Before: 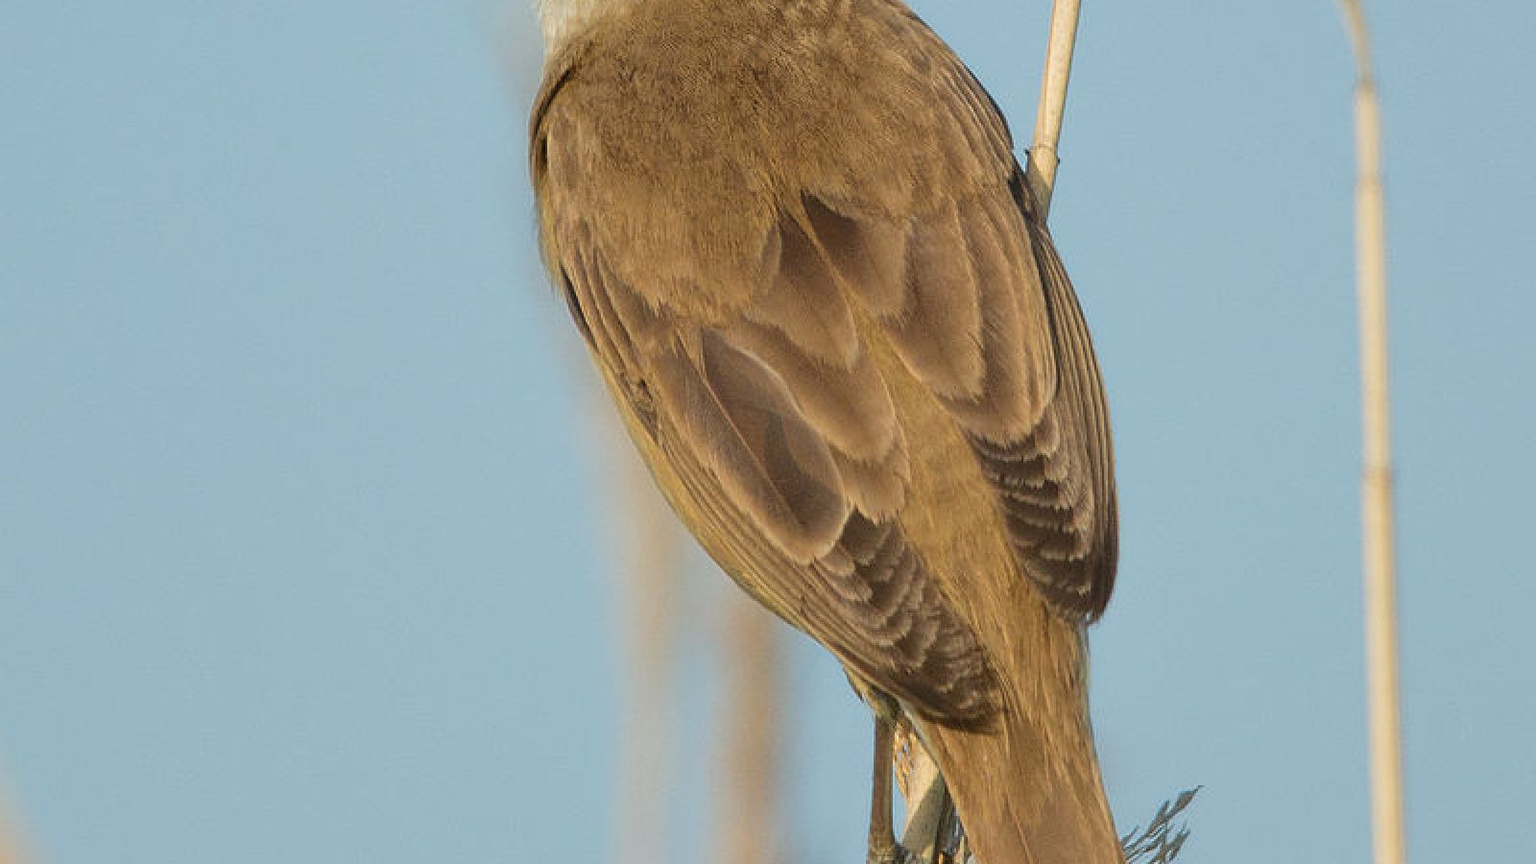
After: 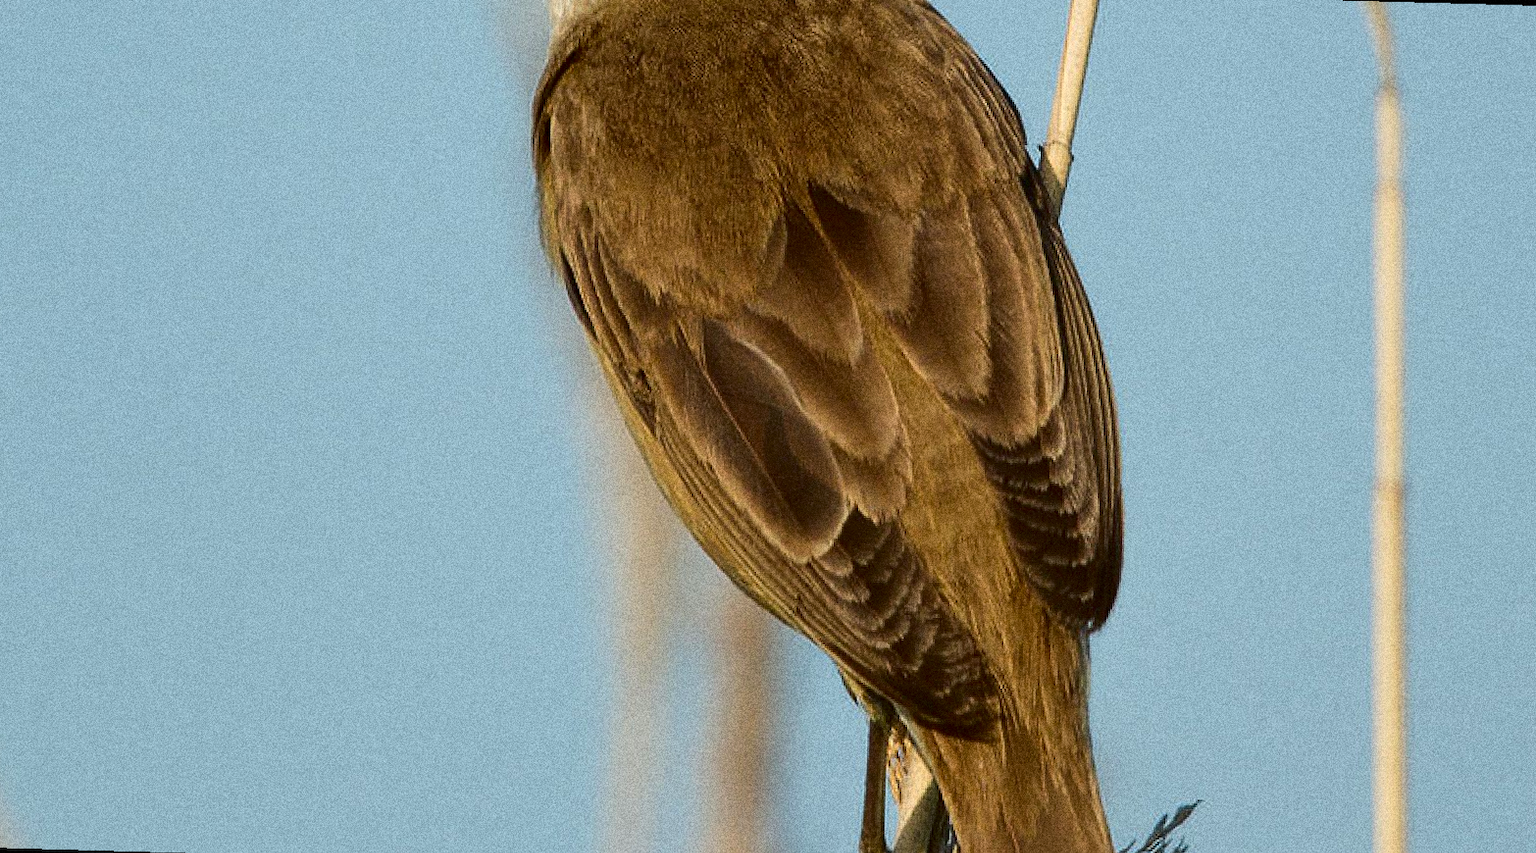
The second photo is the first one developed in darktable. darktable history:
grain: coarseness 14.49 ISO, strength 48.04%, mid-tones bias 35%
rotate and perspective: rotation 1.57°, crop left 0.018, crop right 0.982, crop top 0.039, crop bottom 0.961
contrast brightness saturation: contrast 0.24, brightness -0.24, saturation 0.14
